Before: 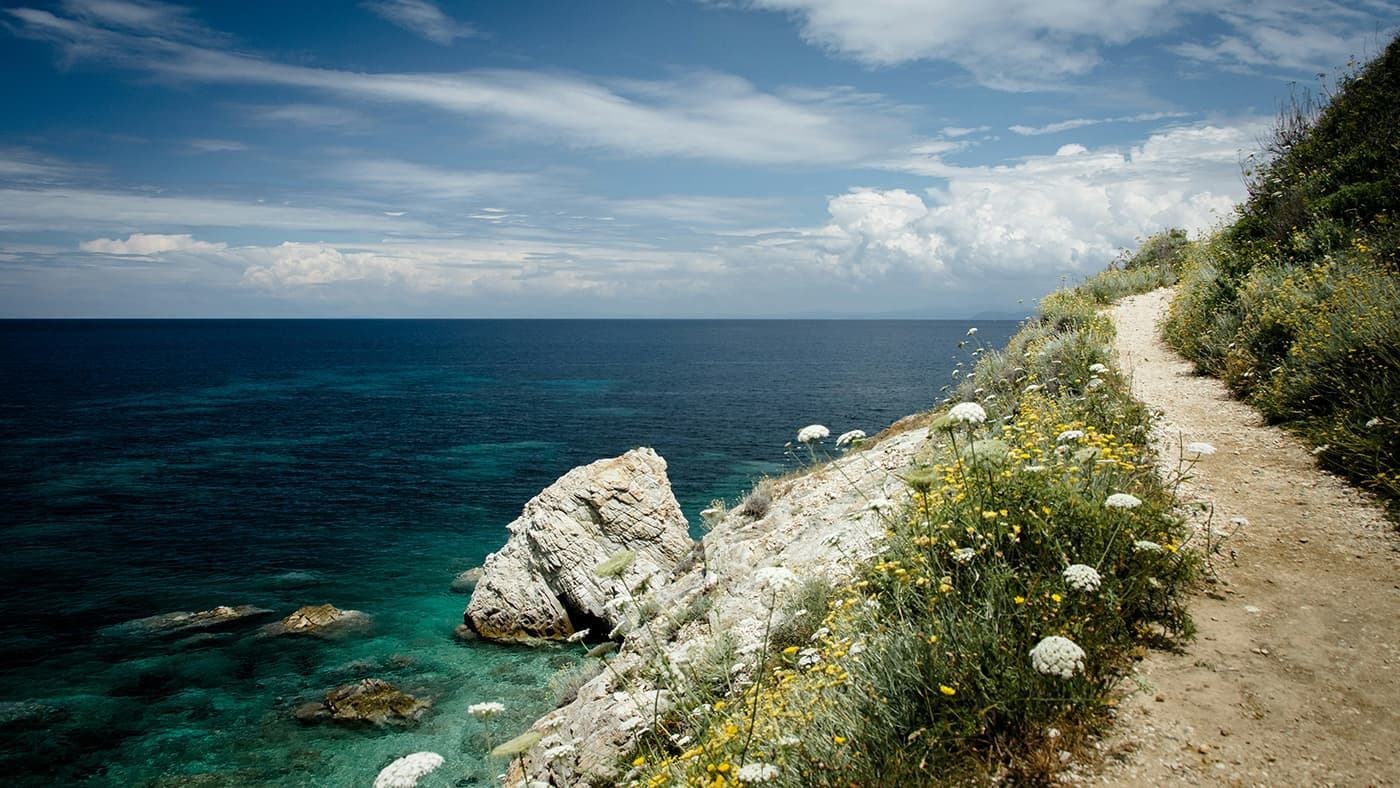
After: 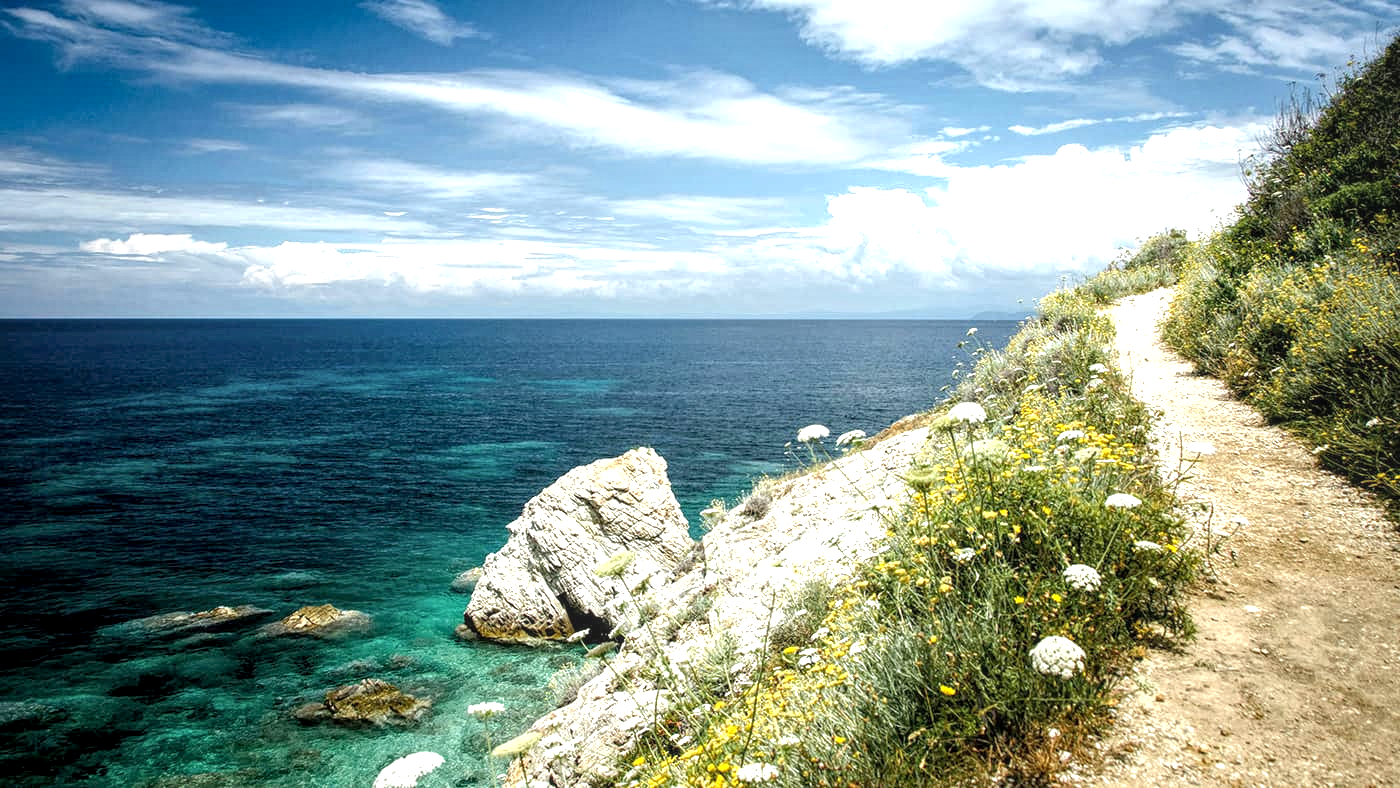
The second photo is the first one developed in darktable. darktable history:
local contrast: highlights 76%, shadows 55%, detail 177%, midtone range 0.211
tone equalizer: edges refinement/feathering 500, mask exposure compensation -1.57 EV, preserve details no
exposure: black level correction 0.001, exposure 1 EV, compensate highlight preservation false
